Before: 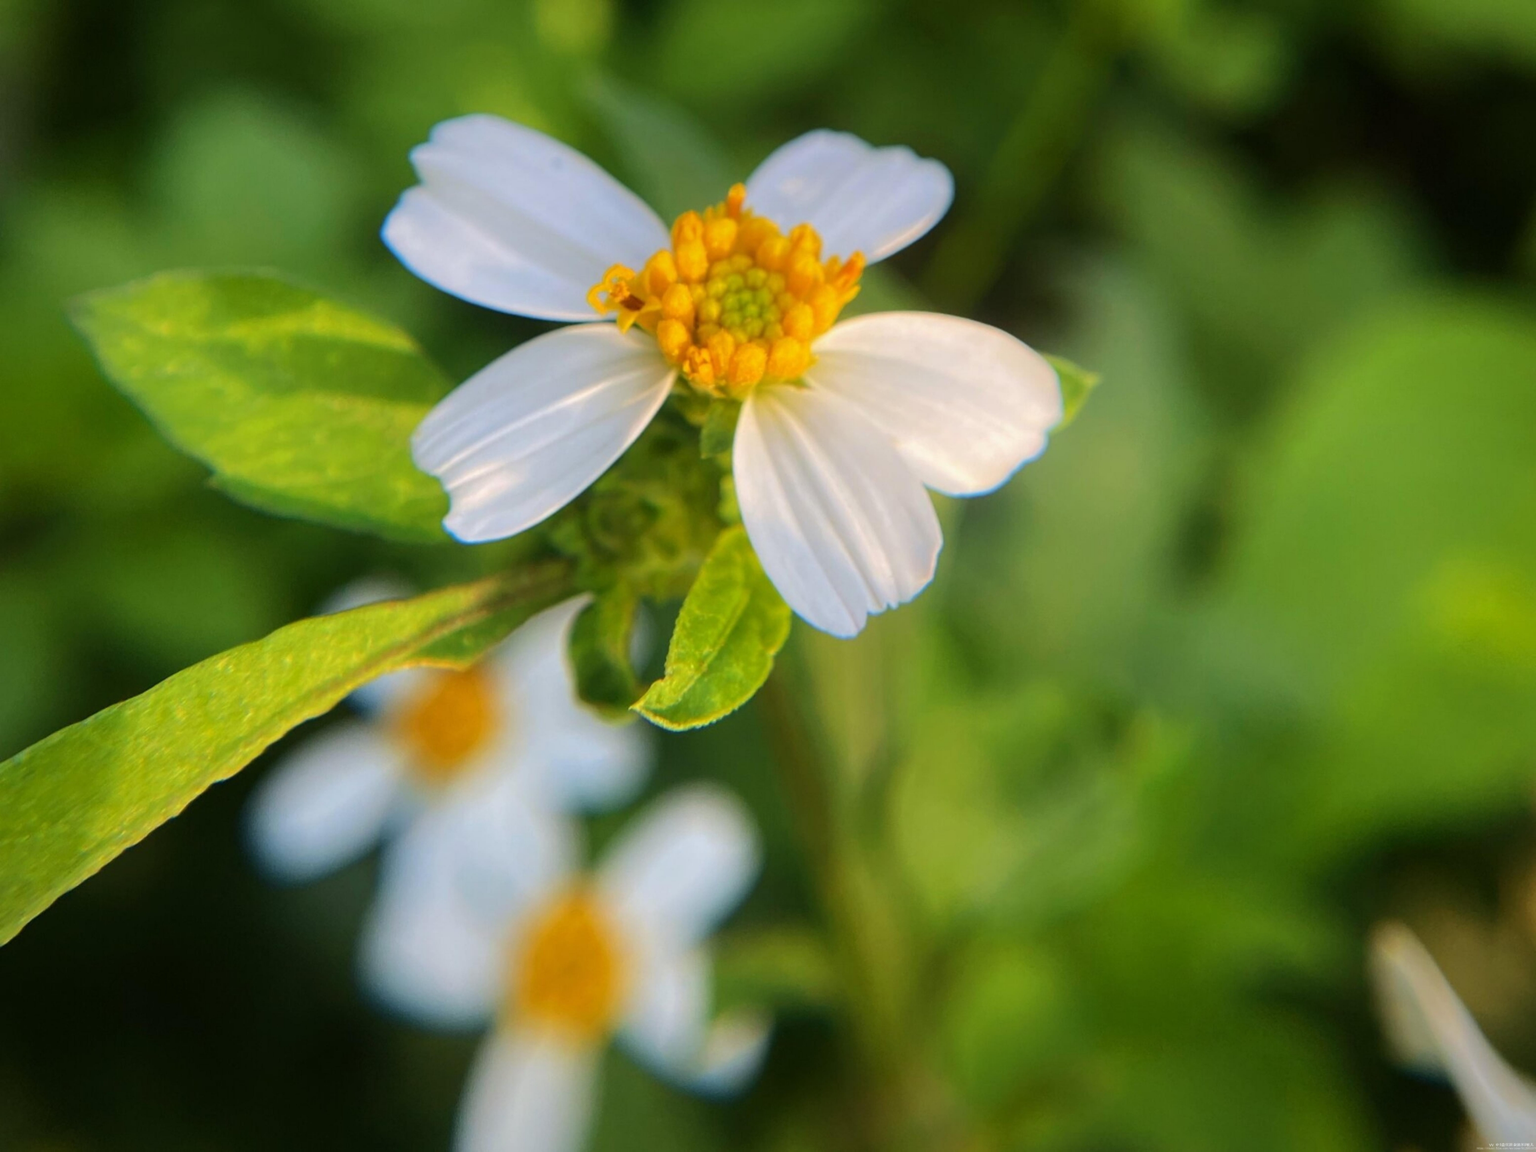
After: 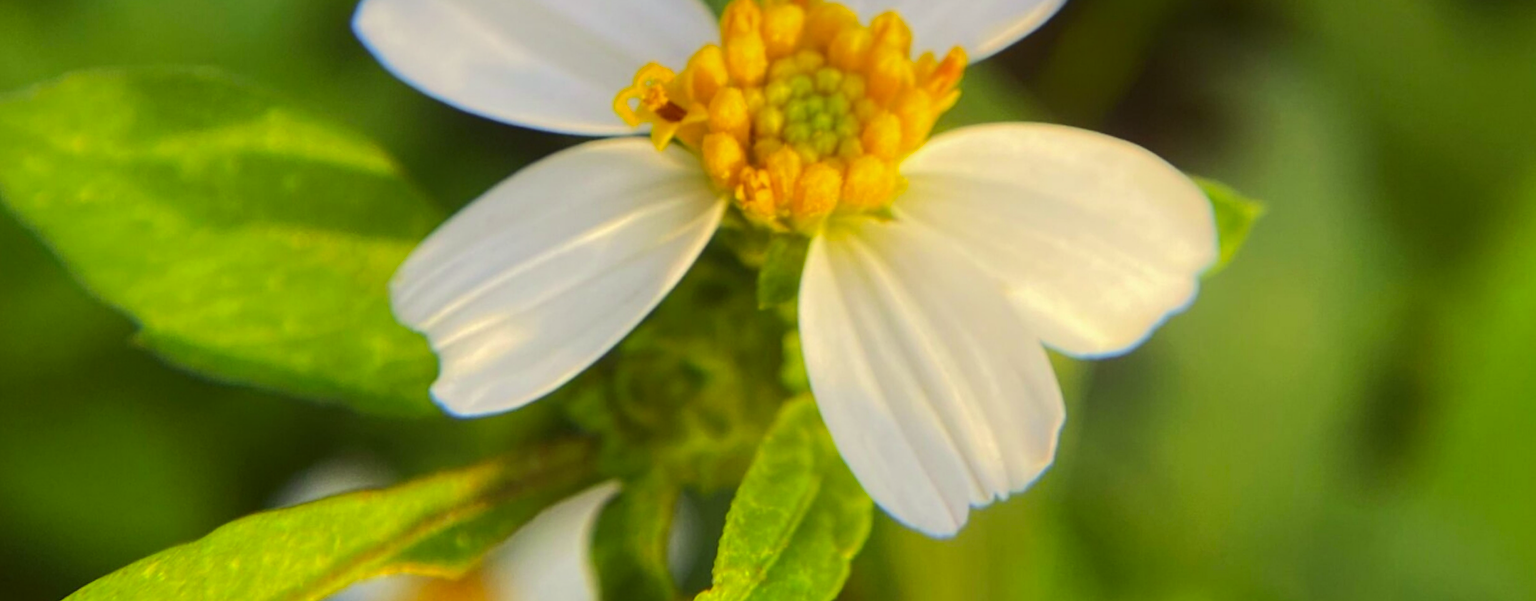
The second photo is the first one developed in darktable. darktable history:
crop: left 6.802%, top 18.699%, right 14.444%, bottom 40.189%
tone curve: curves: ch0 [(0, 0) (0.003, 0.014) (0.011, 0.019) (0.025, 0.028) (0.044, 0.044) (0.069, 0.069) (0.1, 0.1) (0.136, 0.131) (0.177, 0.168) (0.224, 0.206) (0.277, 0.255) (0.335, 0.309) (0.399, 0.374) (0.468, 0.452) (0.543, 0.535) (0.623, 0.623) (0.709, 0.72) (0.801, 0.815) (0.898, 0.898) (1, 1)]
color calibration: illuminant as shot in camera, x 0.379, y 0.381, temperature 4097.17 K
tone equalizer: edges refinement/feathering 500, mask exposure compensation -1.57 EV, preserve details no
color correction: highlights a* -0.626, highlights b* 39.57, shadows a* 9.83, shadows b* -0.942
